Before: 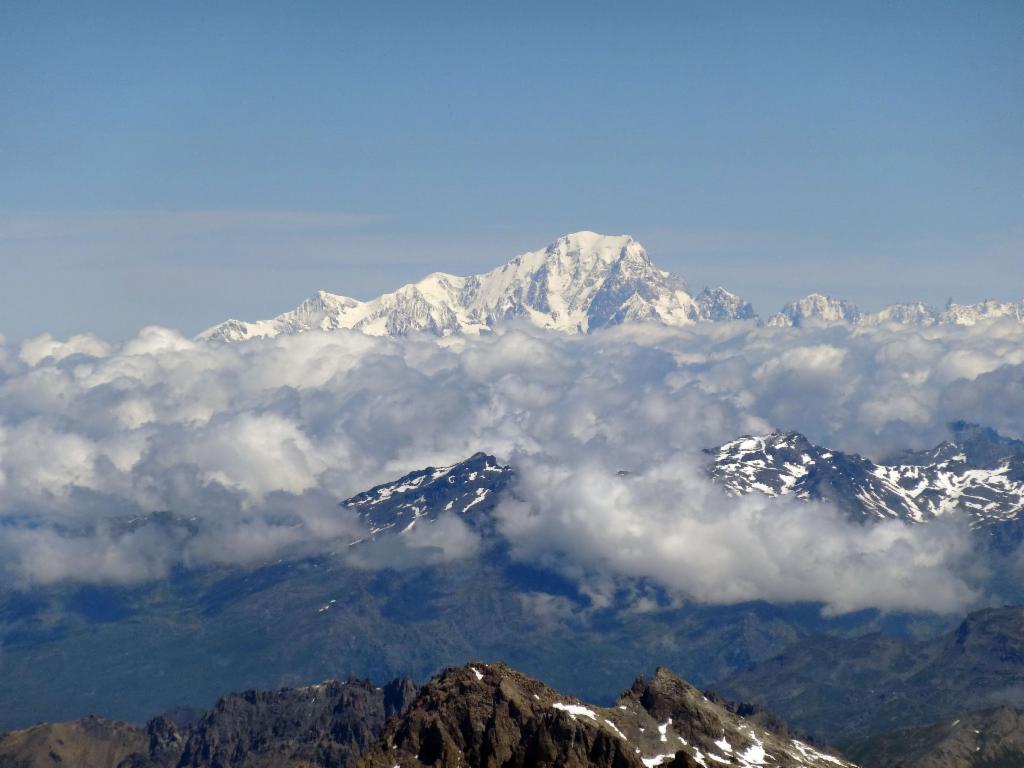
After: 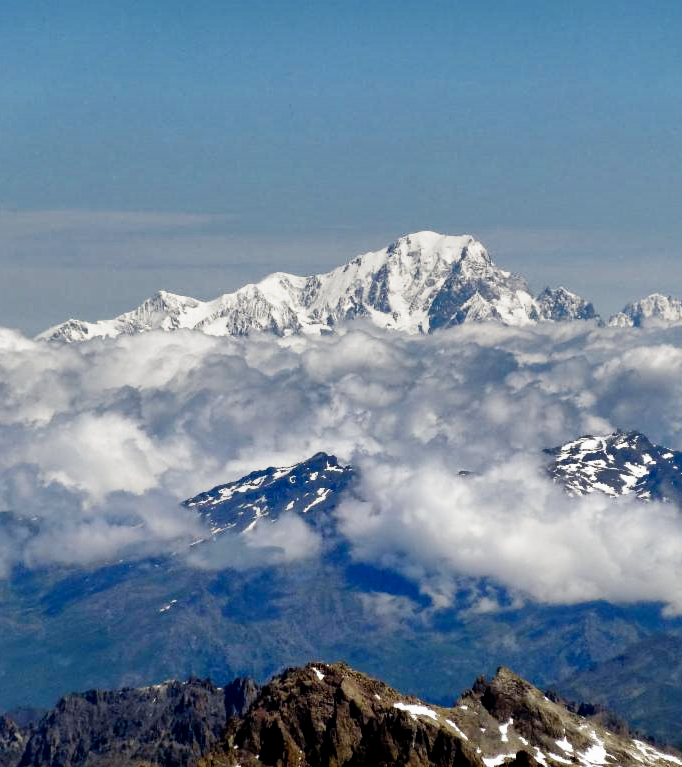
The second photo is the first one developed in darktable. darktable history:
shadows and highlights: shadows 24.5, highlights -78.15, soften with gaussian
filmic rgb: middle gray luminance 12.74%, black relative exposure -10.13 EV, white relative exposure 3.47 EV, threshold 6 EV, target black luminance 0%, hardness 5.74, latitude 44.69%, contrast 1.221, highlights saturation mix 5%, shadows ↔ highlights balance 26.78%, add noise in highlights 0, preserve chrominance no, color science v3 (2019), use custom middle-gray values true, iterations of high-quality reconstruction 0, contrast in highlights soft, enable highlight reconstruction true
tone equalizer: on, module defaults
crop and rotate: left 15.546%, right 17.787%
